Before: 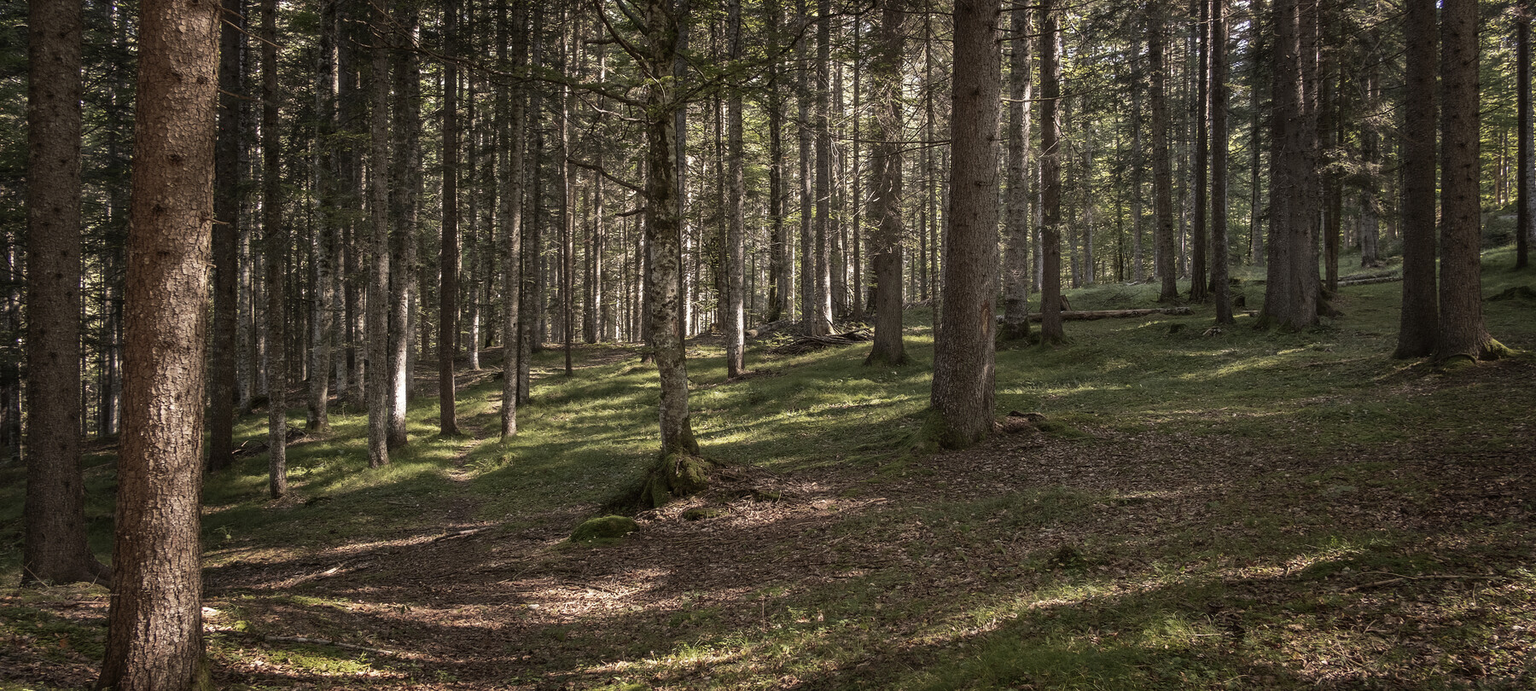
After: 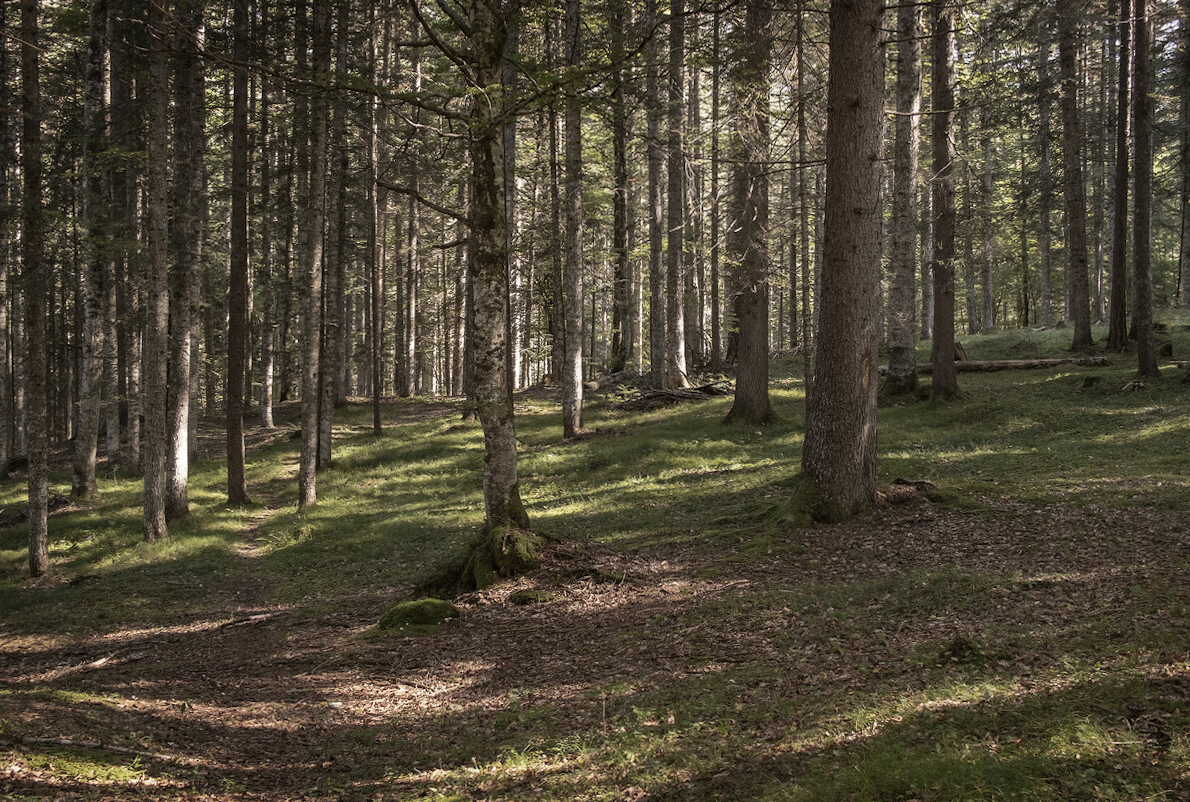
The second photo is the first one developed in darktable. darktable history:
crop and rotate: left 15.446%, right 17.836%
rotate and perspective: rotation 0.192°, lens shift (horizontal) -0.015, crop left 0.005, crop right 0.996, crop top 0.006, crop bottom 0.99
